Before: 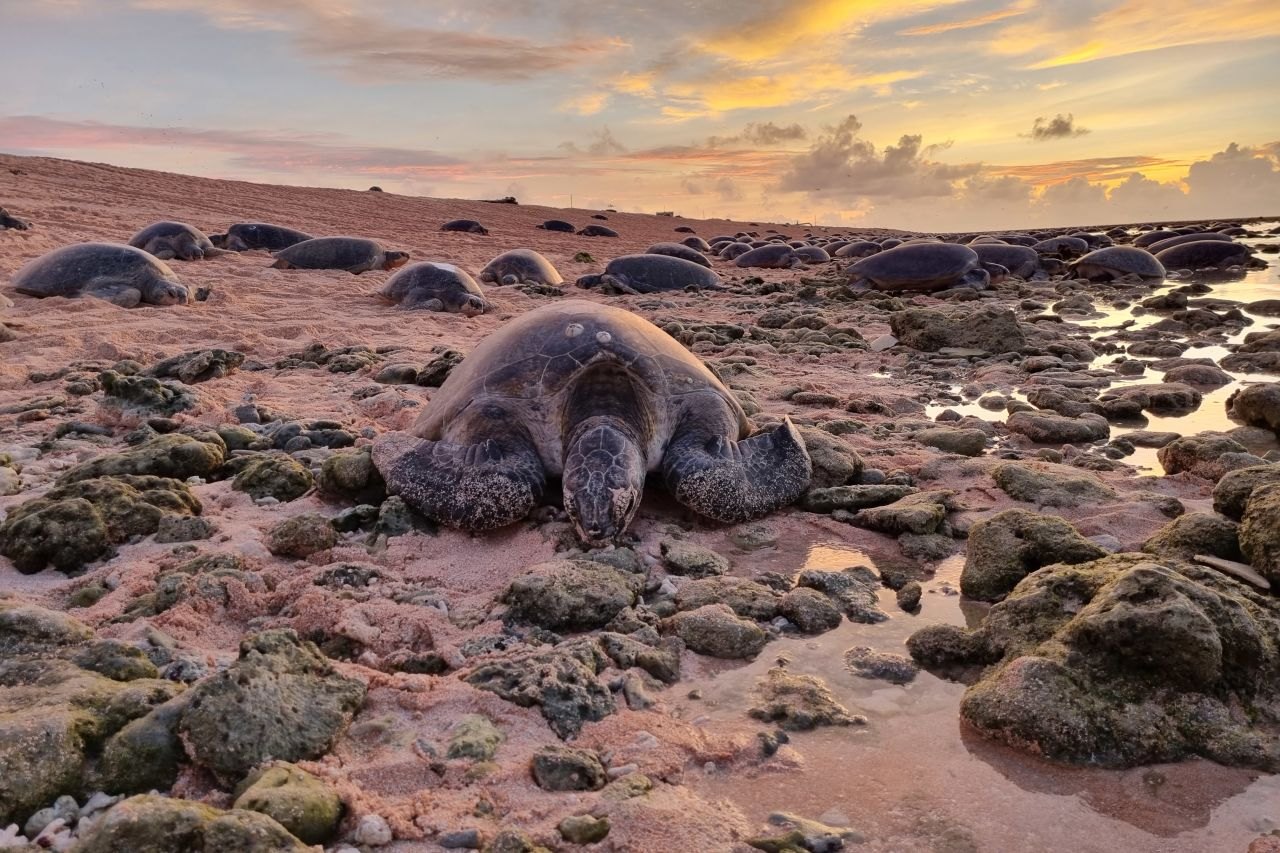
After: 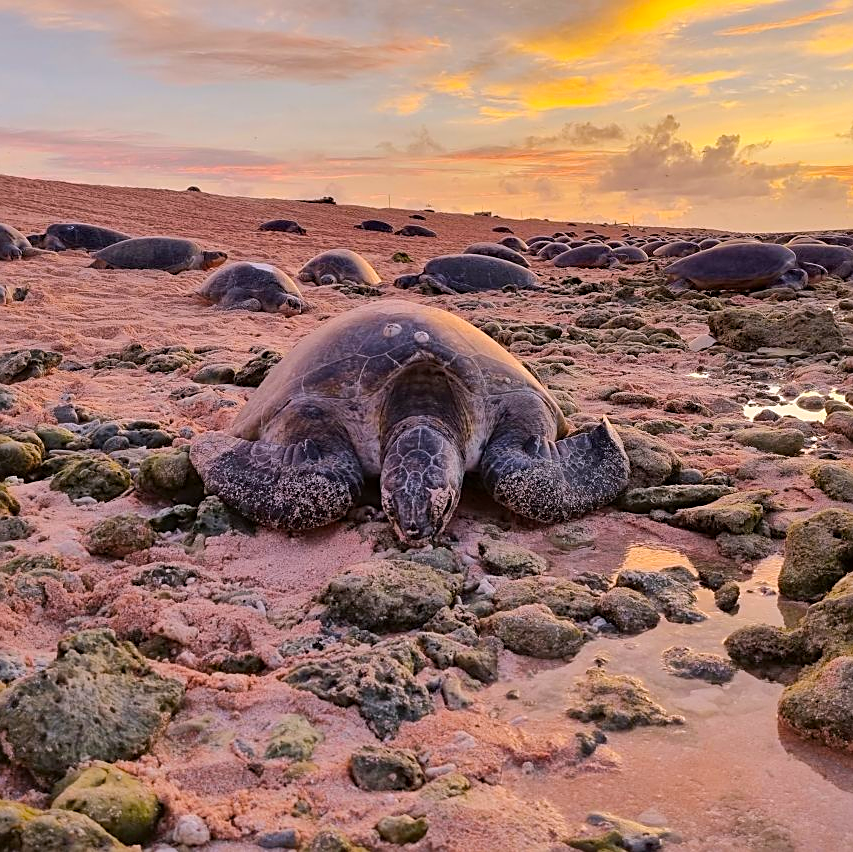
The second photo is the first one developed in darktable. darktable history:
sharpen: on, module defaults
color balance rgb: perceptual saturation grading › global saturation 25%, perceptual brilliance grading › mid-tones 10%, perceptual brilliance grading › shadows 15%, global vibrance 20%
crop and rotate: left 14.292%, right 19.041%
color correction: highlights a* 3.12, highlights b* -1.55, shadows a* -0.101, shadows b* 2.52, saturation 0.98
